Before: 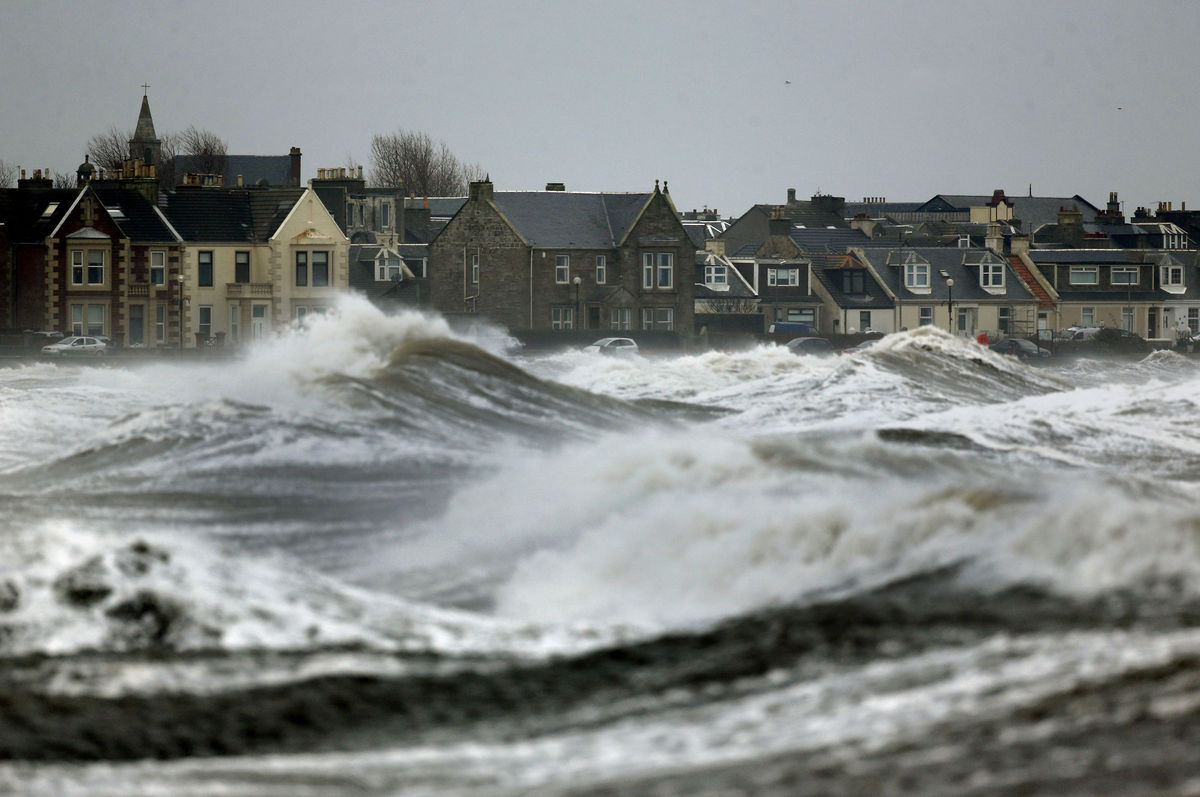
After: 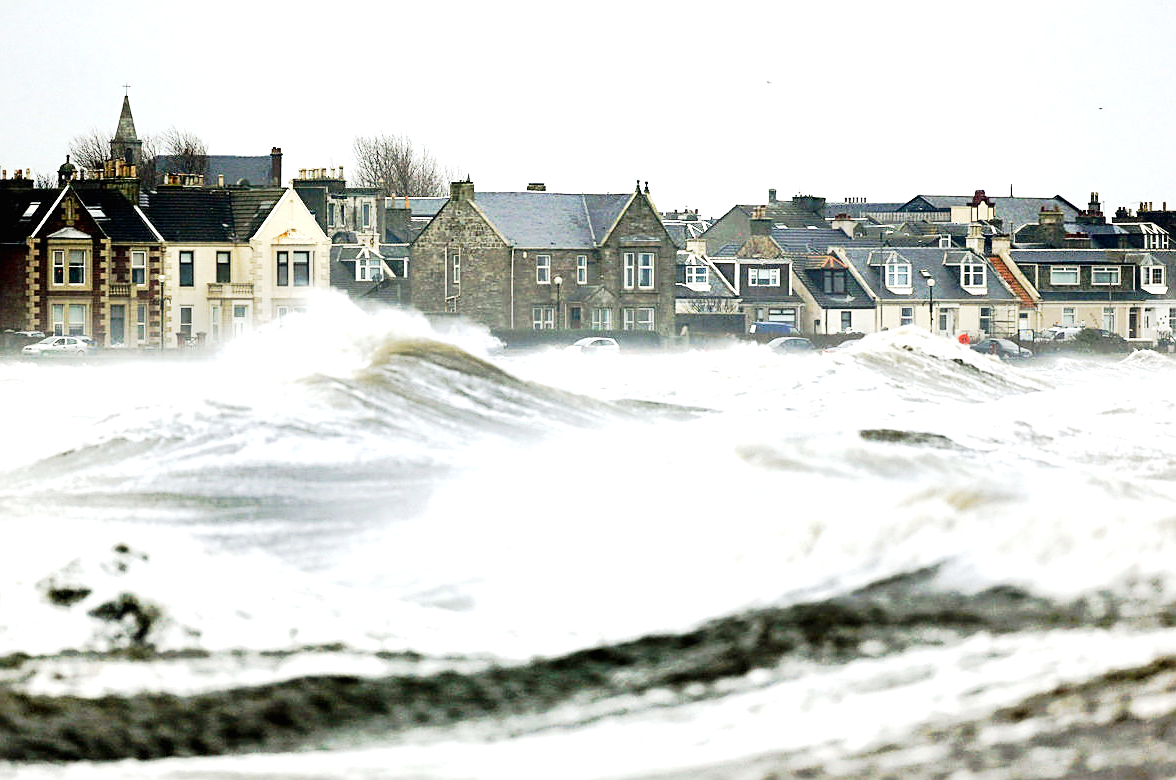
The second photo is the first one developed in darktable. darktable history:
crop: left 1.652%, right 0.277%, bottom 2.015%
tone curve: curves: ch0 [(0, 0.008) (0.081, 0.044) (0.177, 0.123) (0.283, 0.253) (0.416, 0.449) (0.495, 0.524) (0.661, 0.756) (0.796, 0.859) (1, 0.951)]; ch1 [(0, 0) (0.161, 0.092) (0.35, 0.33) (0.392, 0.392) (0.427, 0.426) (0.479, 0.472) (0.505, 0.5) (0.521, 0.524) (0.567, 0.556) (0.583, 0.588) (0.625, 0.627) (0.678, 0.733) (1, 1)]; ch2 [(0, 0) (0.346, 0.362) (0.404, 0.427) (0.502, 0.499) (0.531, 0.523) (0.544, 0.561) (0.58, 0.59) (0.629, 0.642) (0.717, 0.678) (1, 1)], preserve colors none
sharpen: on, module defaults
exposure: black level correction 0.001, exposure 1.999 EV, compensate highlight preservation false
